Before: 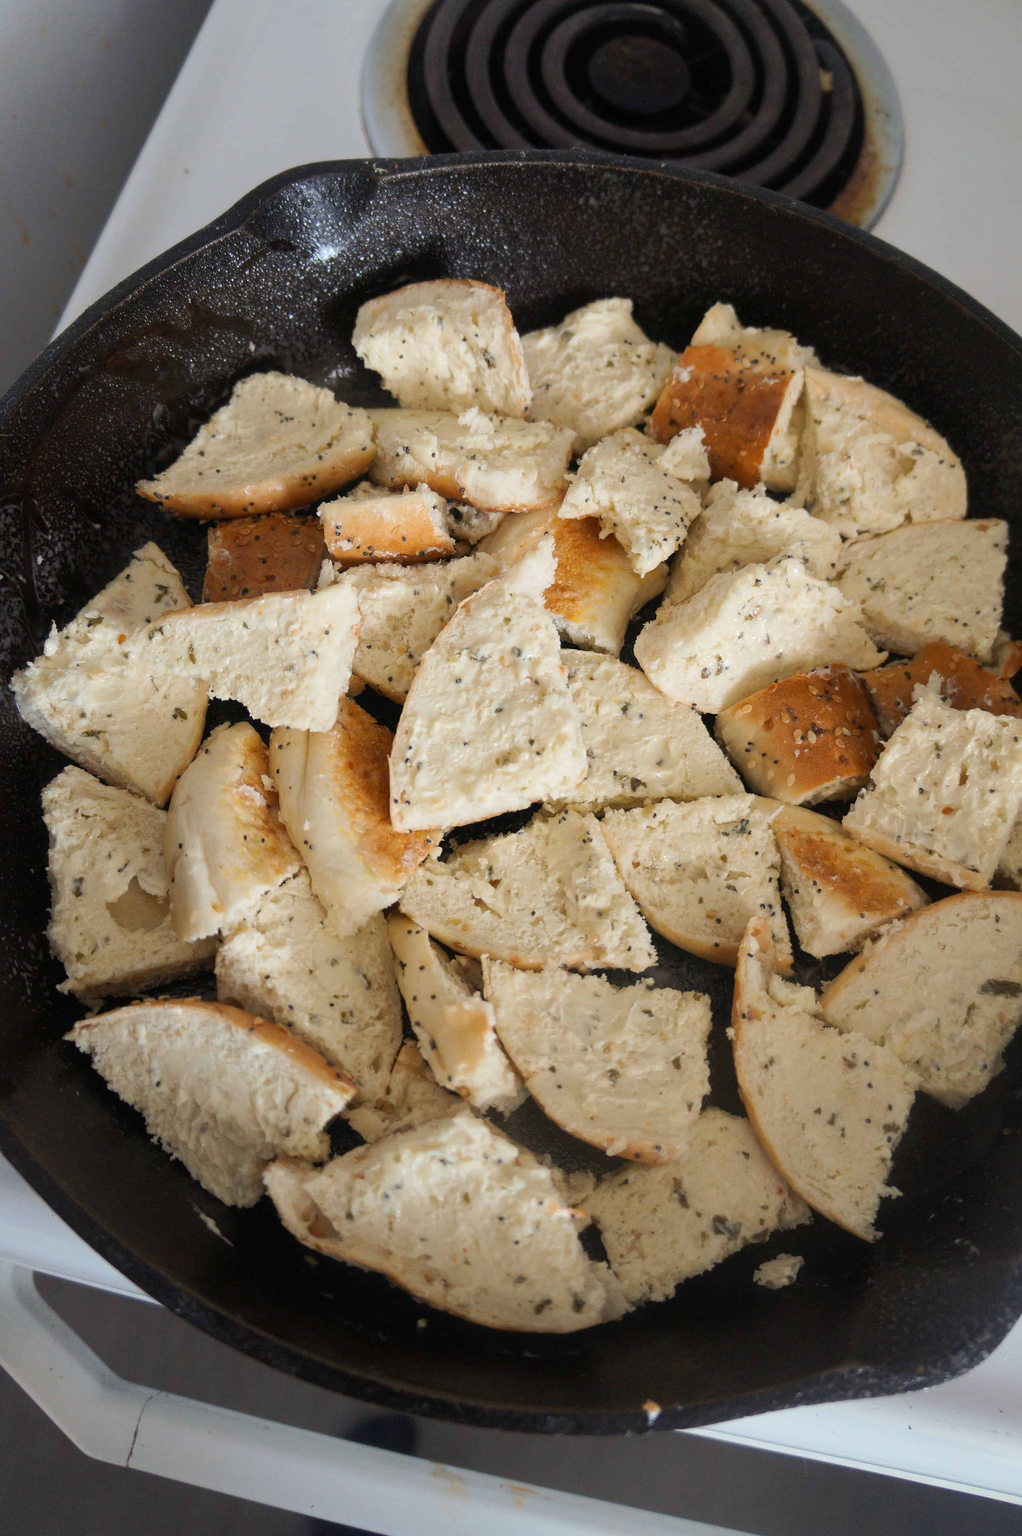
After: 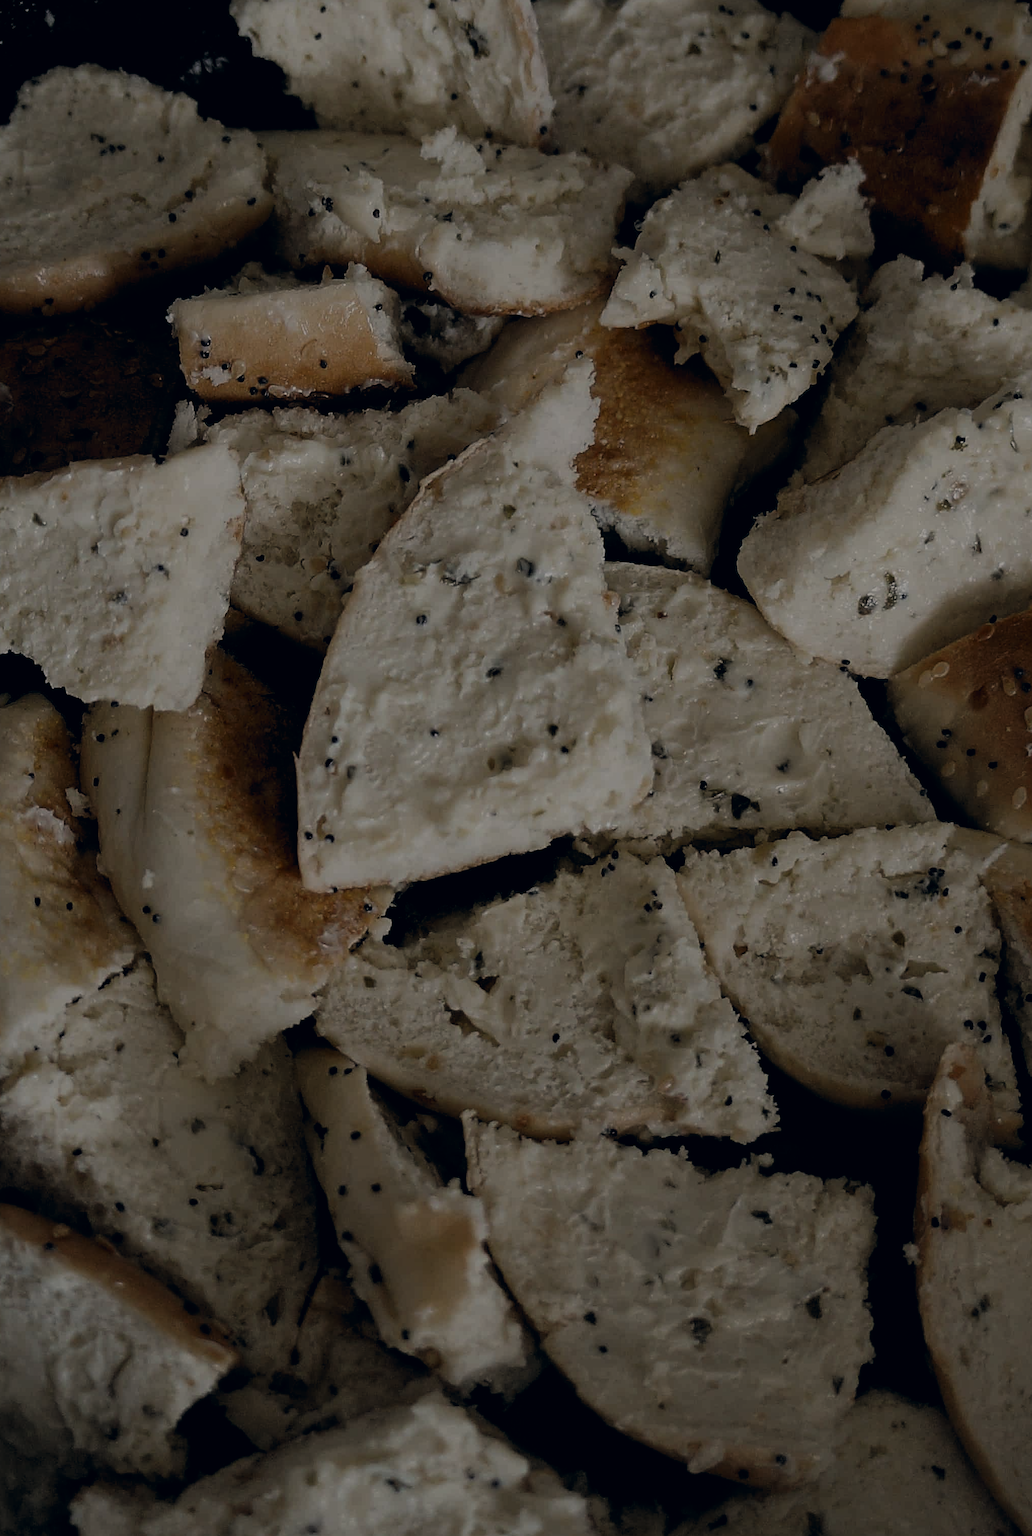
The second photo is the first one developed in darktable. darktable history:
color correction: highlights a* 2.75, highlights b* 5.02, shadows a* -2.26, shadows b* -4.93, saturation 0.796
filmic rgb: black relative exposure -4.33 EV, white relative exposure 4.56 EV, hardness 2.4, contrast 1.056, add noise in highlights 0.001, preserve chrominance max RGB, color science v3 (2019), use custom middle-gray values true, contrast in highlights soft
crop and rotate: left 22.026%, top 21.928%, right 21.858%, bottom 22.474%
contrast brightness saturation: contrast 0.273
exposure: exposure -1.898 EV, compensate highlight preservation false
sharpen: on, module defaults
